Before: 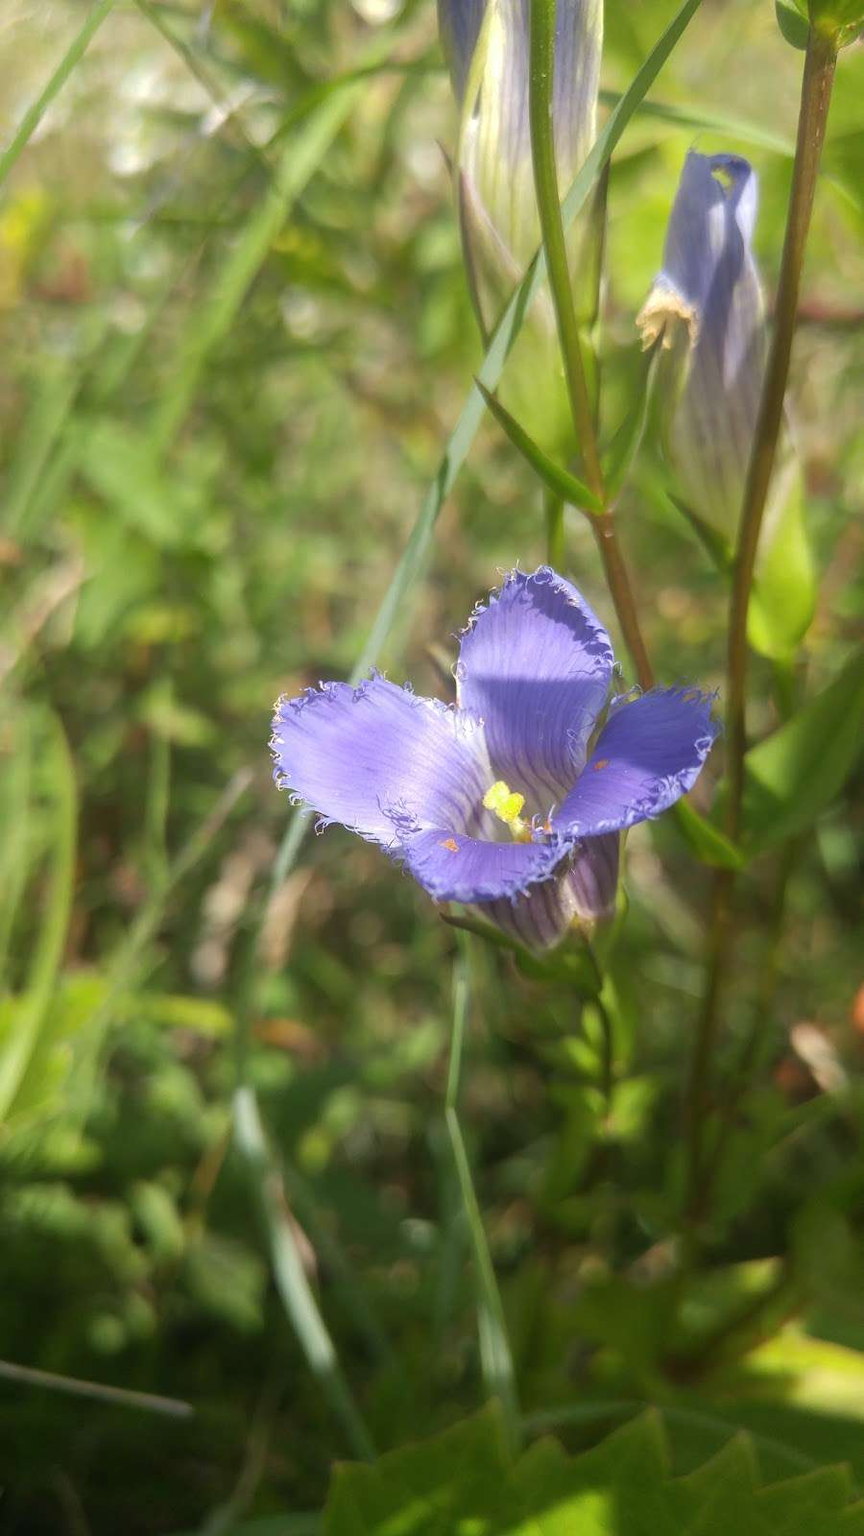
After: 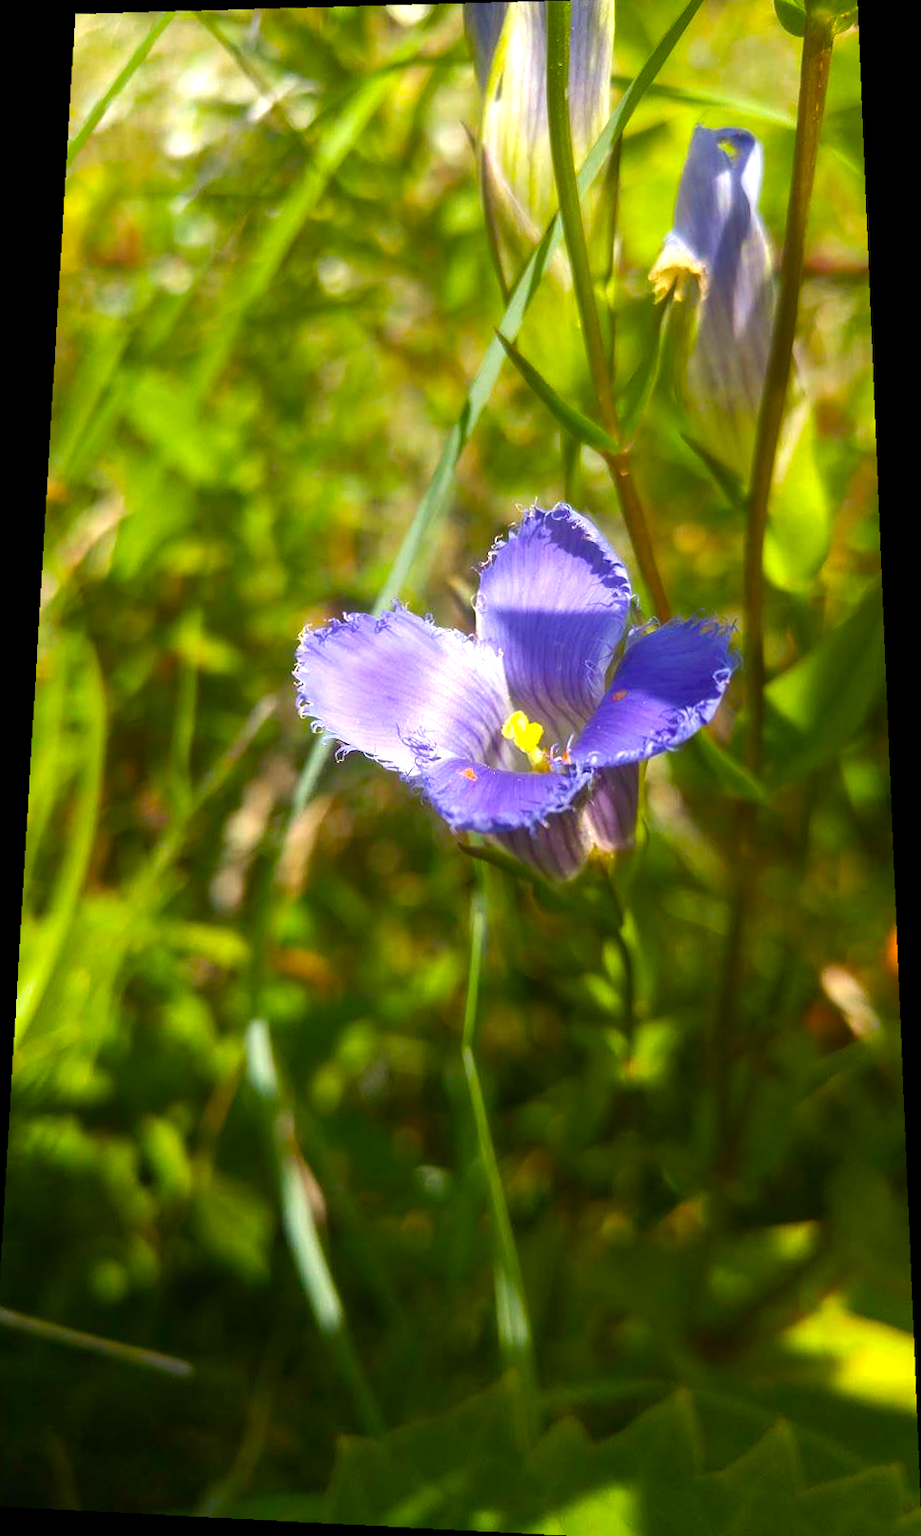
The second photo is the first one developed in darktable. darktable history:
crop and rotate: angle -0.5°
color balance rgb: linear chroma grading › global chroma 9%, perceptual saturation grading › global saturation 36%, perceptual saturation grading › shadows 35%, perceptual brilliance grading › global brilliance 15%, perceptual brilliance grading › shadows -35%, global vibrance 15%
rotate and perspective: rotation 0.128°, lens shift (vertical) -0.181, lens shift (horizontal) -0.044, shear 0.001, automatic cropping off
